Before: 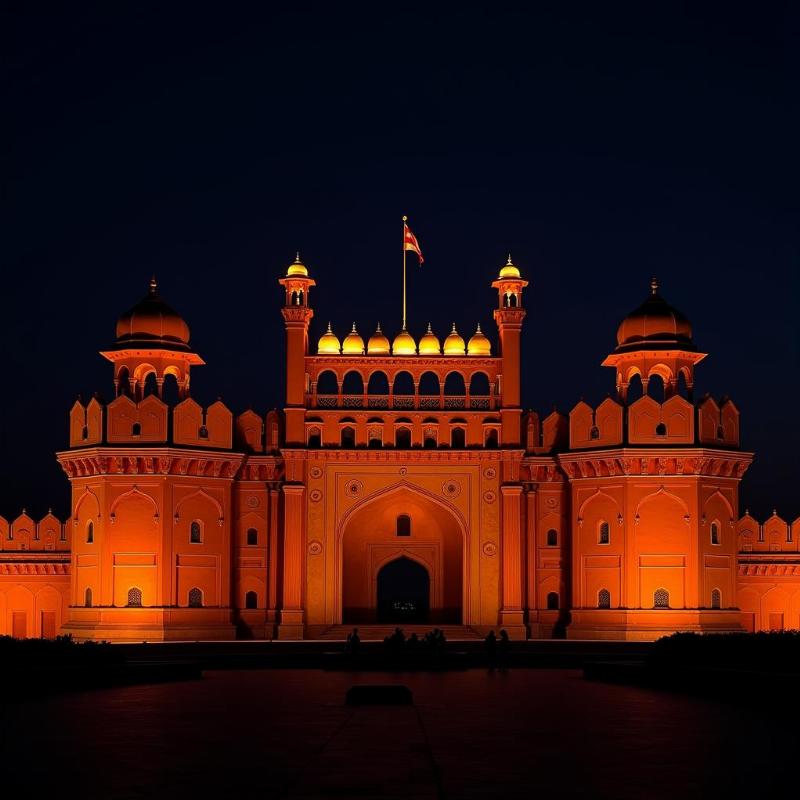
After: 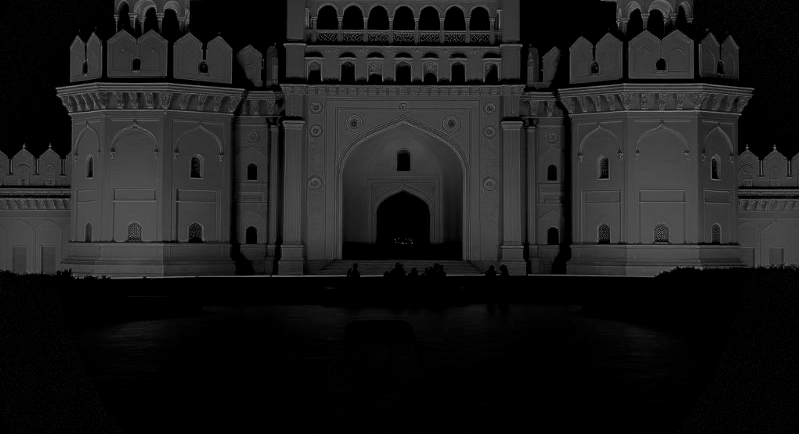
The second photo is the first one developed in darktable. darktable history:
crop and rotate: top 45.683%, right 0.044%
local contrast: detail 130%
vignetting: fall-off start 87.55%, fall-off radius 23.85%, dithering 8-bit output, unbound false
color zones: curves: ch0 [(0.287, 0.048) (0.493, 0.484) (0.737, 0.816)]; ch1 [(0, 0) (0.143, 0) (0.286, 0) (0.429, 0) (0.571, 0) (0.714, 0) (0.857, 0)]
color correction: highlights b* 0.05, saturation 0.803
contrast equalizer: octaves 7, y [[0.509, 0.517, 0.523, 0.523, 0.517, 0.509], [0.5 ×6], [0.5 ×6], [0 ×6], [0 ×6]]
filmic rgb: black relative exposure -9.41 EV, white relative exposure 3.02 EV, threshold 3.04 EV, hardness 6.16, color science v6 (2022), enable highlight reconstruction true
